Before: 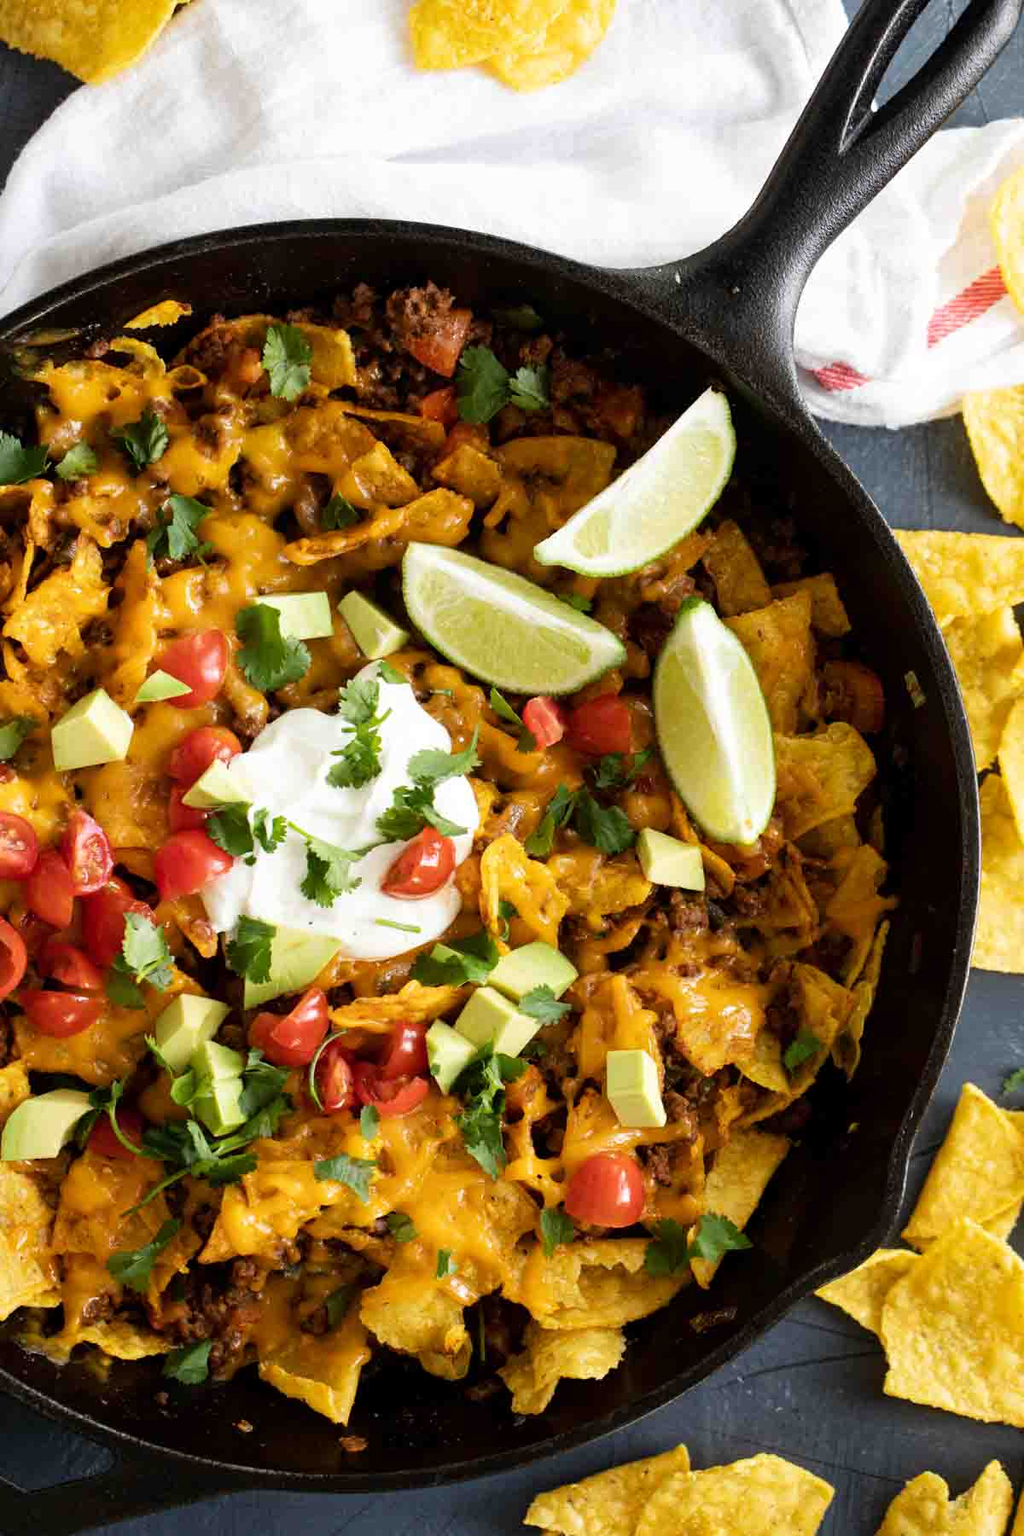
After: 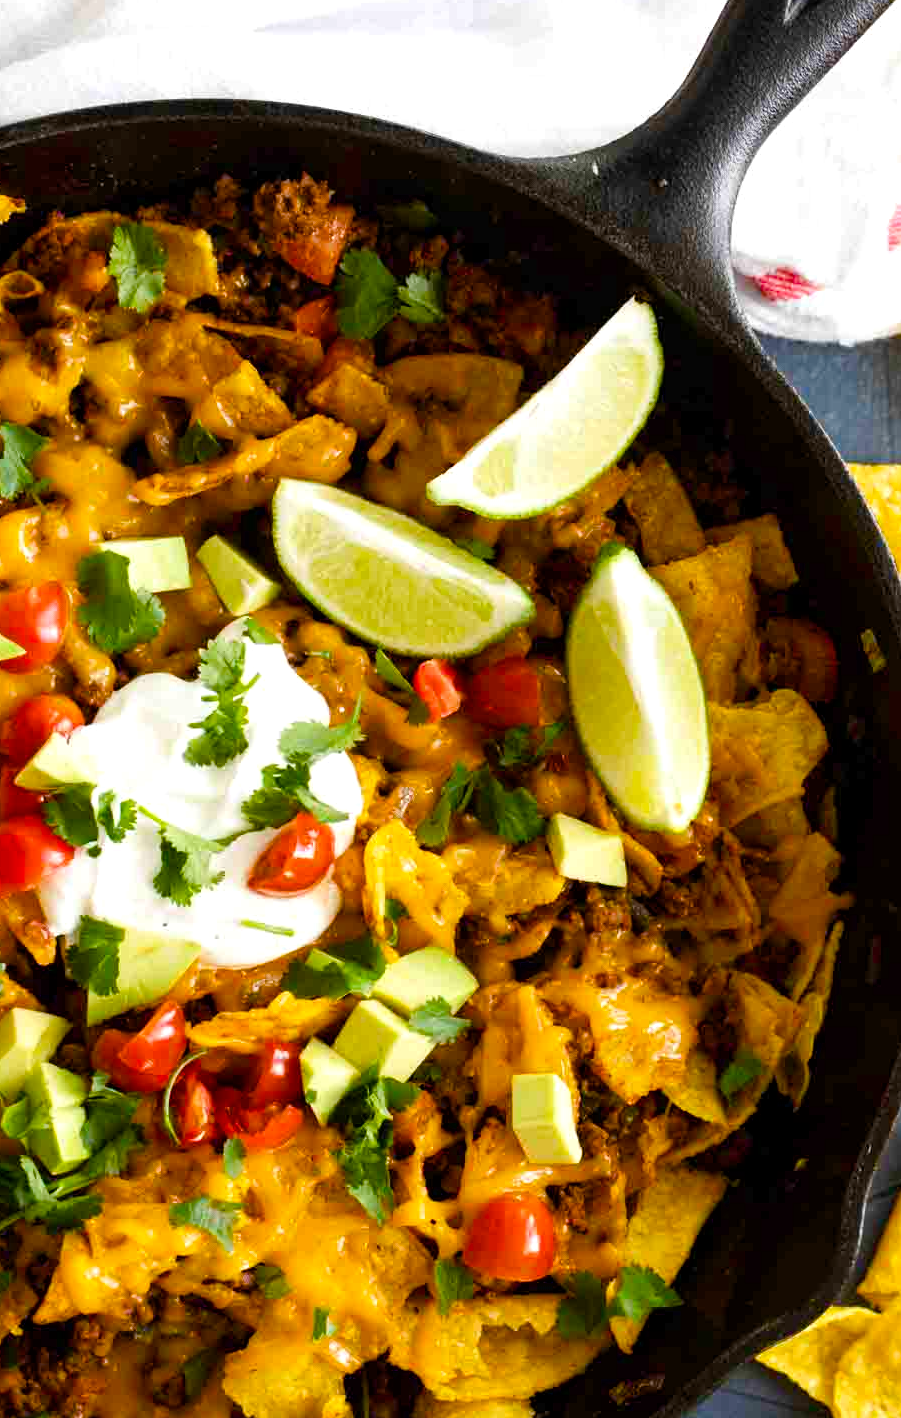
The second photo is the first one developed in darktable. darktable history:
exposure: exposure 0.203 EV, compensate highlight preservation false
color balance rgb: perceptual saturation grading › global saturation 40.428%, perceptual saturation grading › highlights -25.701%, perceptual saturation grading › mid-tones 34.492%, perceptual saturation grading › shadows 35.138%
crop: left 16.627%, top 8.723%, right 8.239%, bottom 12.481%
